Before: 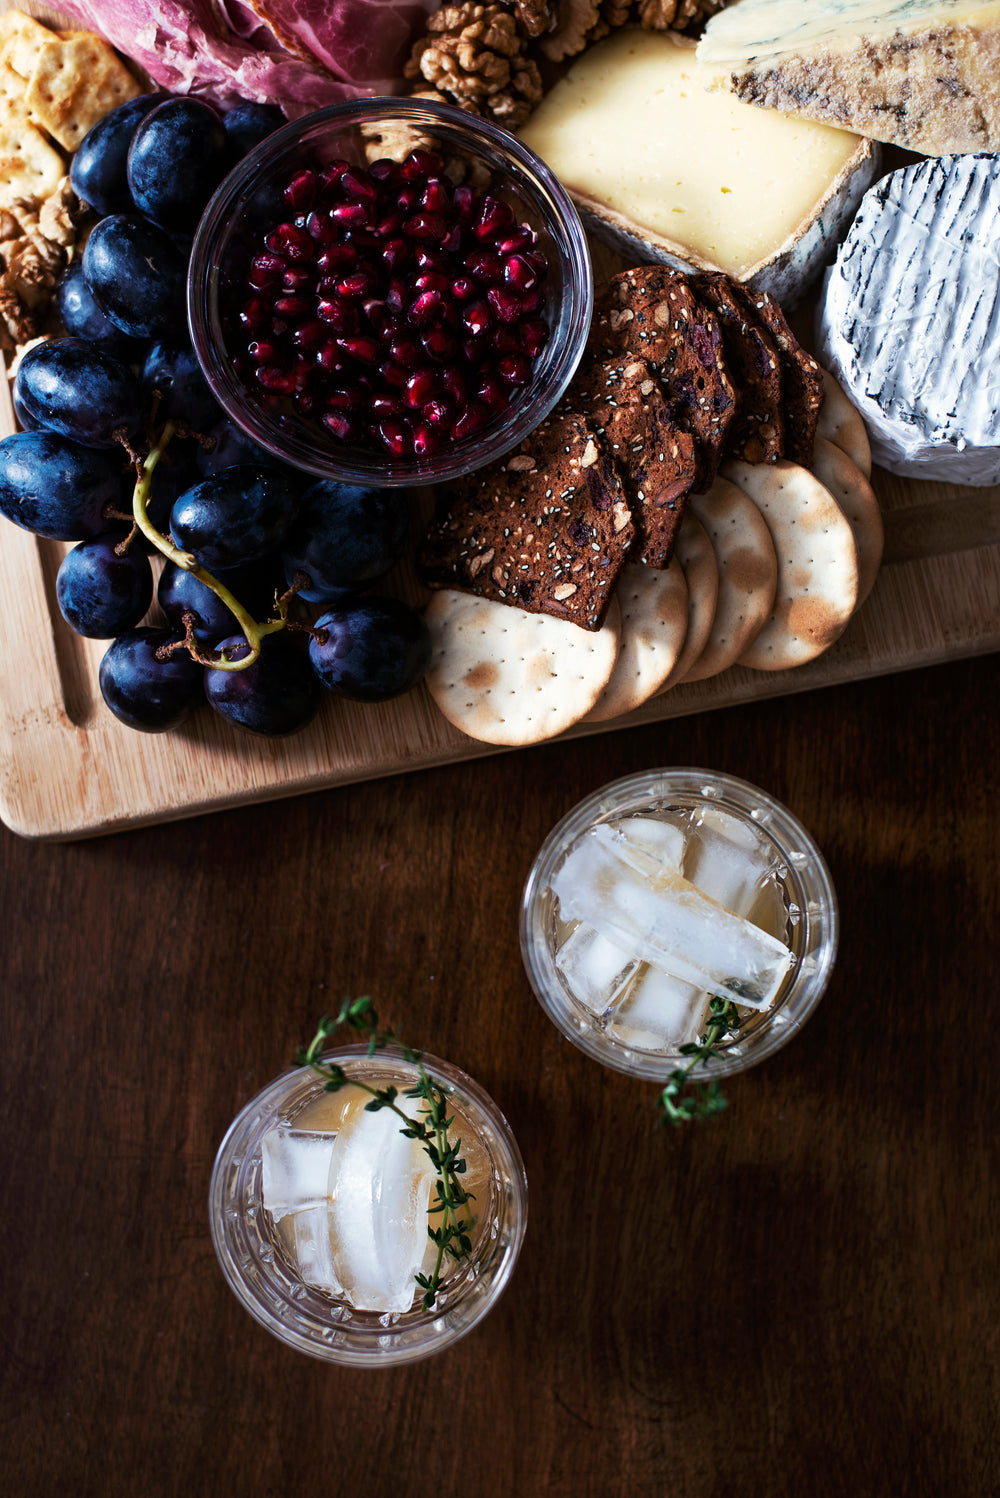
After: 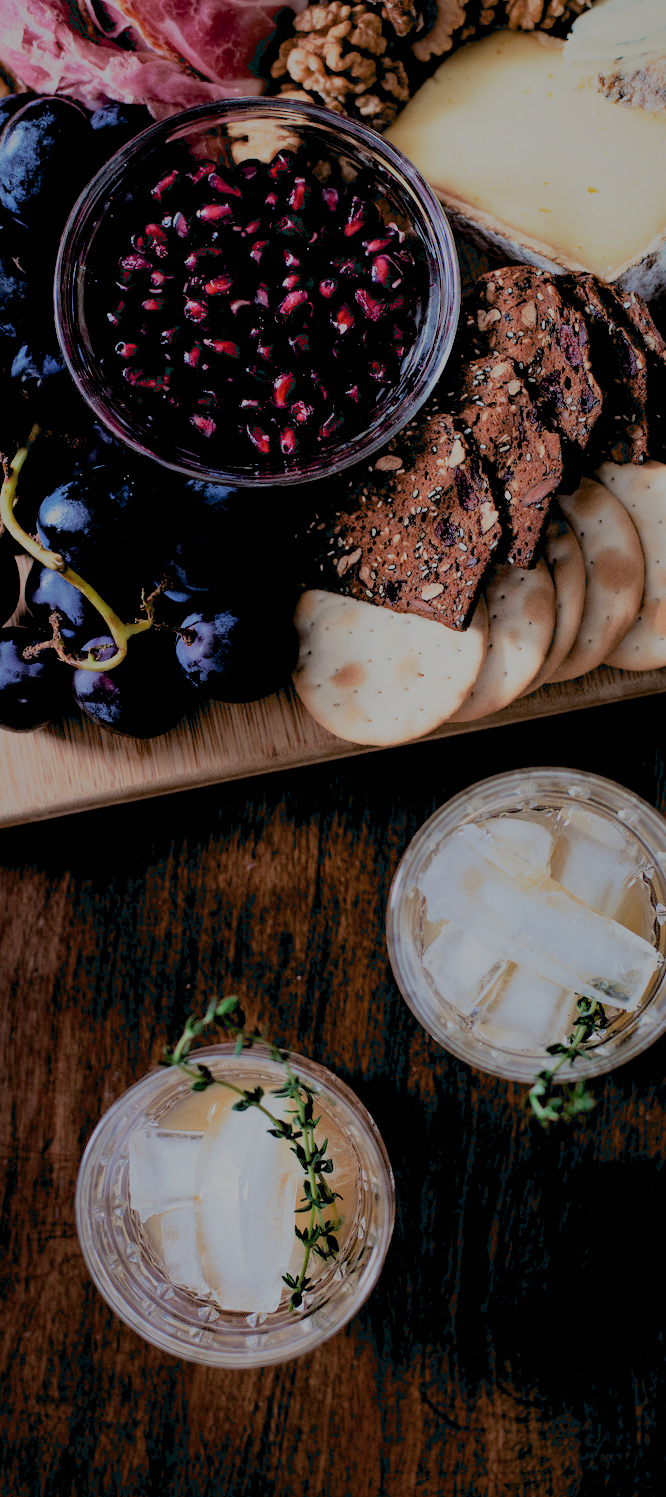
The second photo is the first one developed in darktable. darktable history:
shadows and highlights: shadows 40.24, highlights -59.88
crop and rotate: left 13.327%, right 19.984%
exposure: black level correction 0.009, compensate highlight preservation false
filmic rgb: black relative exposure -13.9 EV, white relative exposure 7.95 EV, hardness 3.73, latitude 49.37%, contrast 0.516
tone equalizer: -8 EV -1.07 EV, -7 EV -0.984 EV, -6 EV -0.873 EV, -5 EV -0.56 EV, -3 EV 0.609 EV, -2 EV 0.844 EV, -1 EV 1 EV, +0 EV 1.08 EV
color zones: curves: ch0 [(0.068, 0.464) (0.25, 0.5) (0.48, 0.508) (0.75, 0.536) (0.886, 0.476) (0.967, 0.456)]; ch1 [(0.066, 0.456) (0.25, 0.5) (0.616, 0.508) (0.746, 0.56) (0.934, 0.444)], mix -60.72%
